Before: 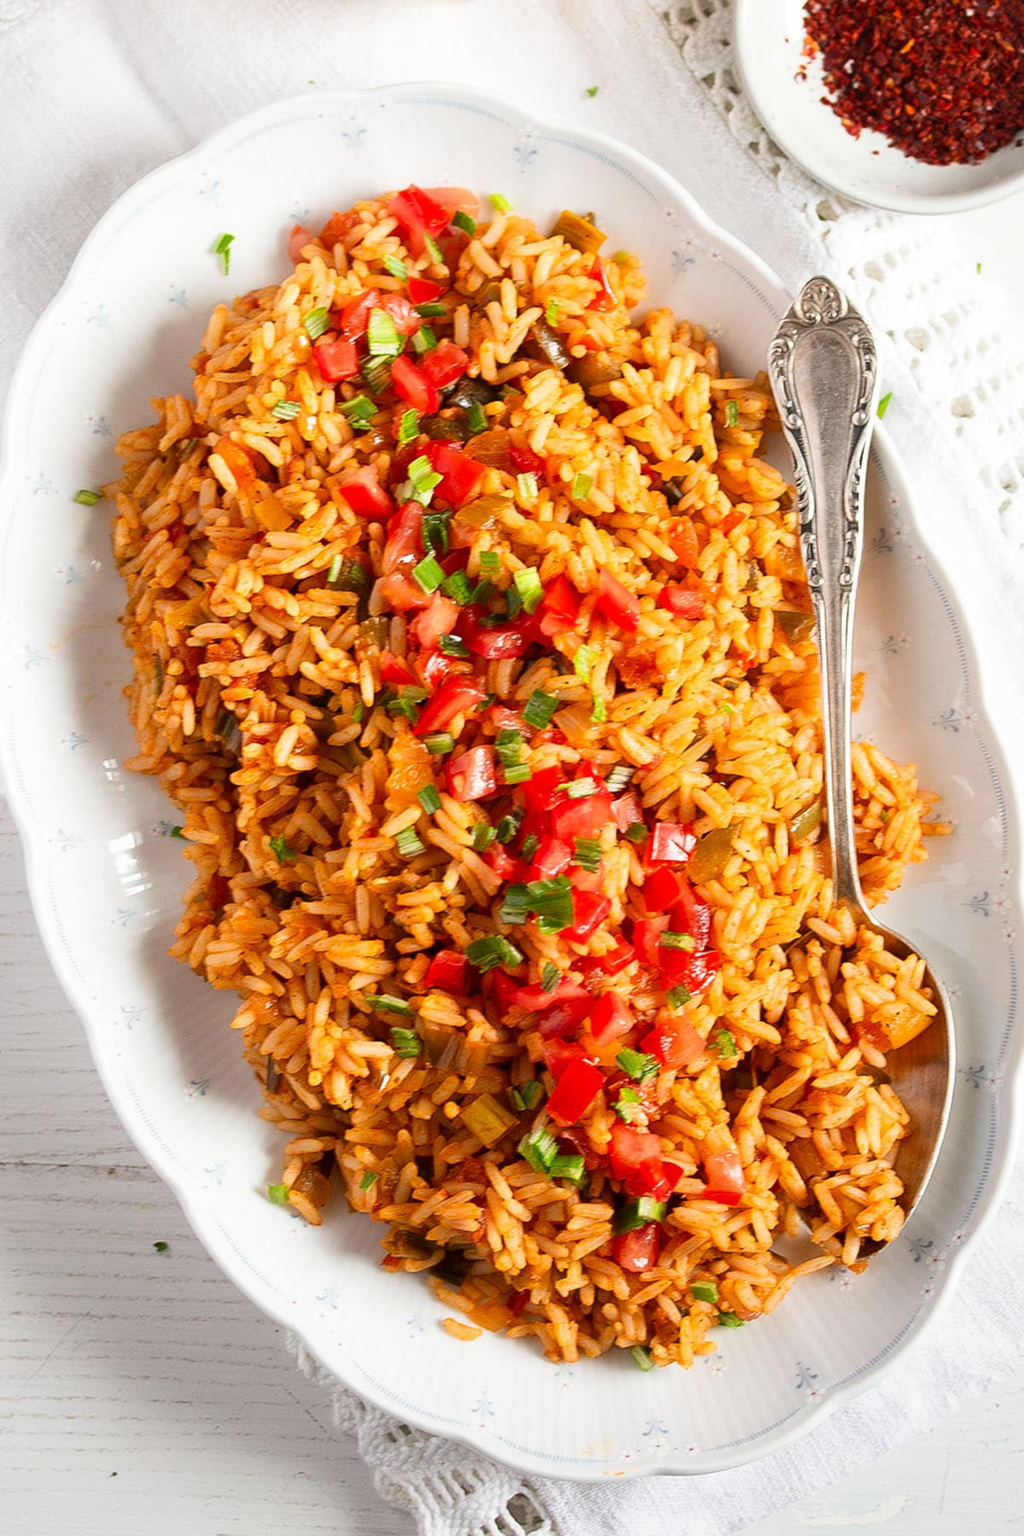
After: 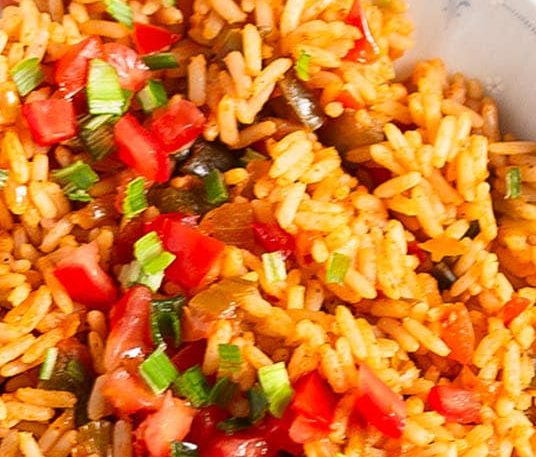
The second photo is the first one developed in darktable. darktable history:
crop: left 28.708%, top 16.824%, right 26.583%, bottom 57.784%
